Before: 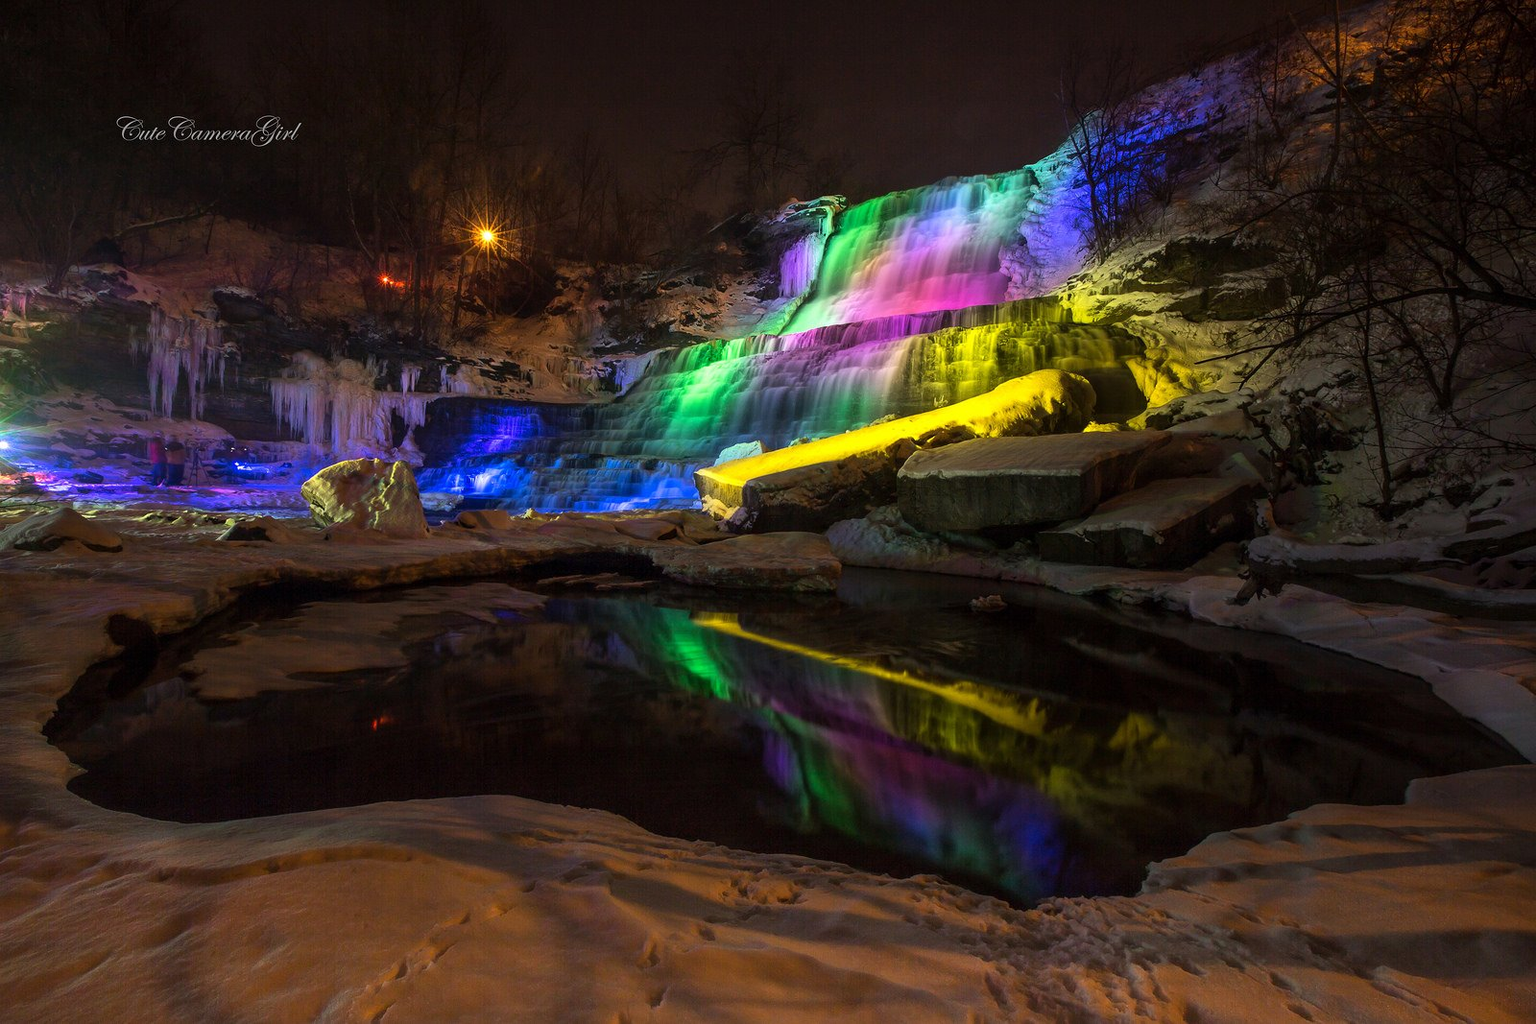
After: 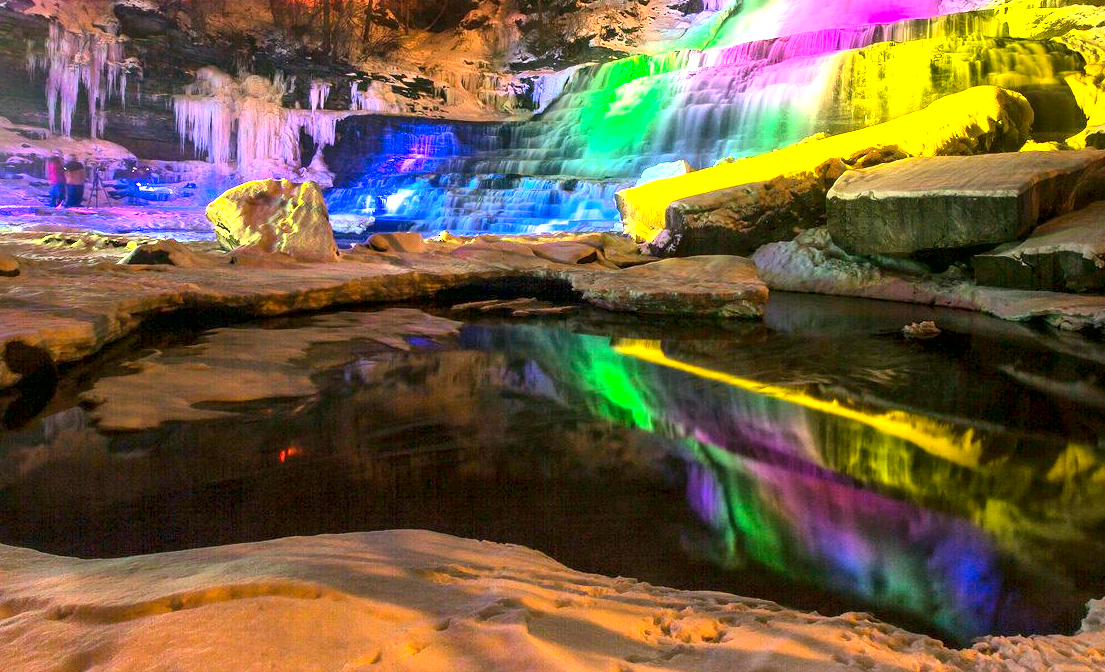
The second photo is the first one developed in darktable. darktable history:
color correction: highlights a* 4.38, highlights b* 4.95, shadows a* -7.17, shadows b* 5.04
local contrast: mode bilateral grid, contrast 19, coarseness 49, detail 120%, midtone range 0.2
tone equalizer: on, module defaults
crop: left 6.754%, top 28.067%, right 24.181%, bottom 8.875%
contrast brightness saturation: contrast 0.202, brightness 0.166, saturation 0.225
exposure: black level correction 0.001, exposure 1.726 EV, compensate exposure bias true, compensate highlight preservation false
